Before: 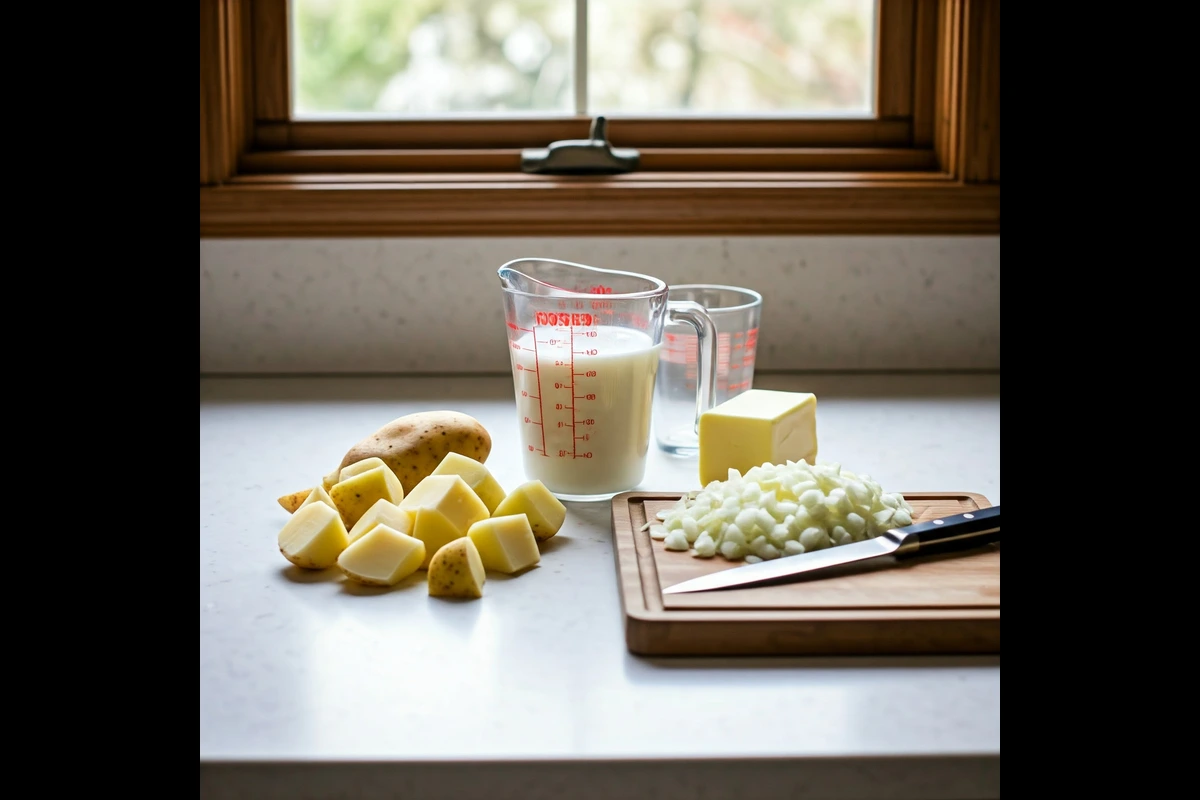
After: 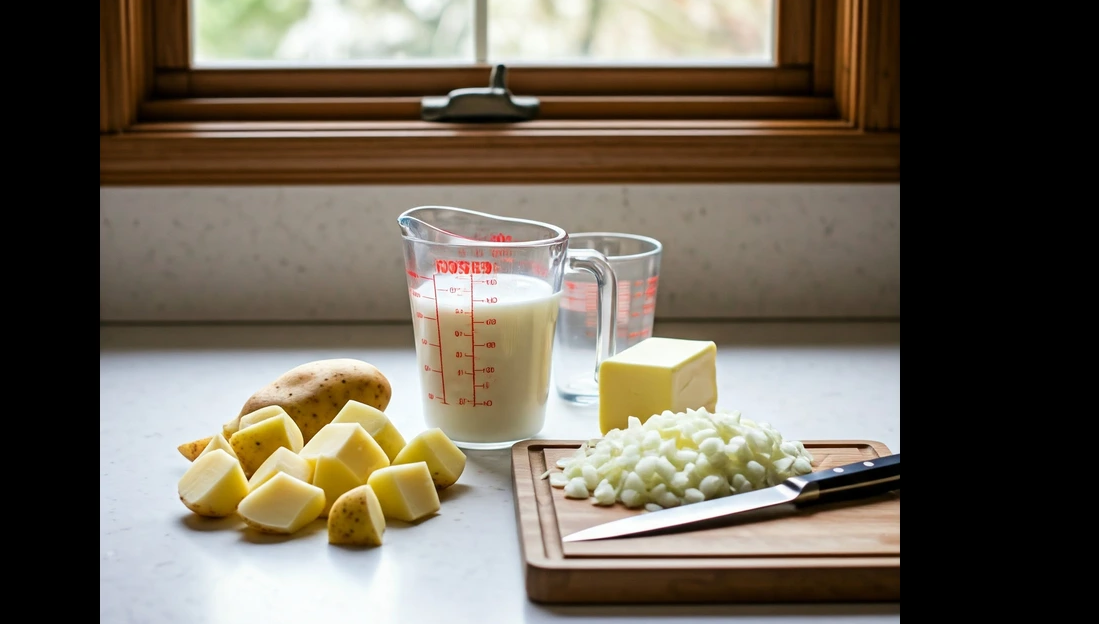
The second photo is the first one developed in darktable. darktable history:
crop: left 8.357%, top 6.574%, bottom 15.327%
